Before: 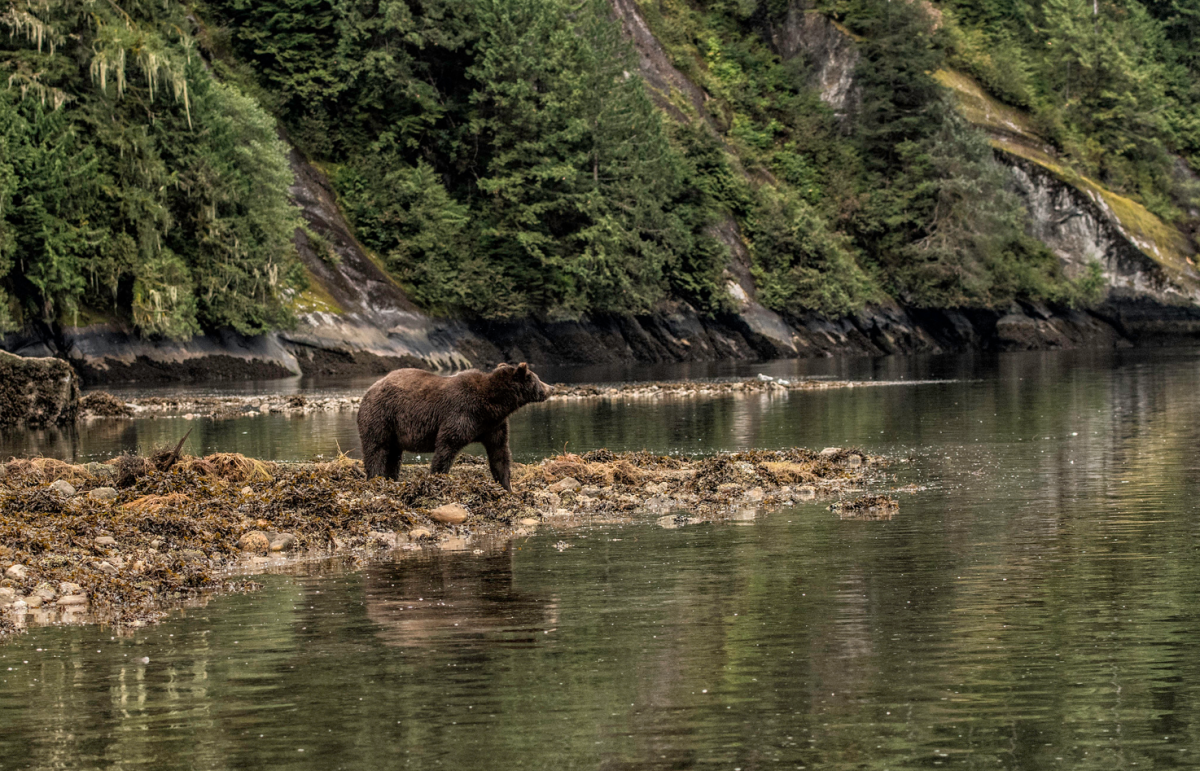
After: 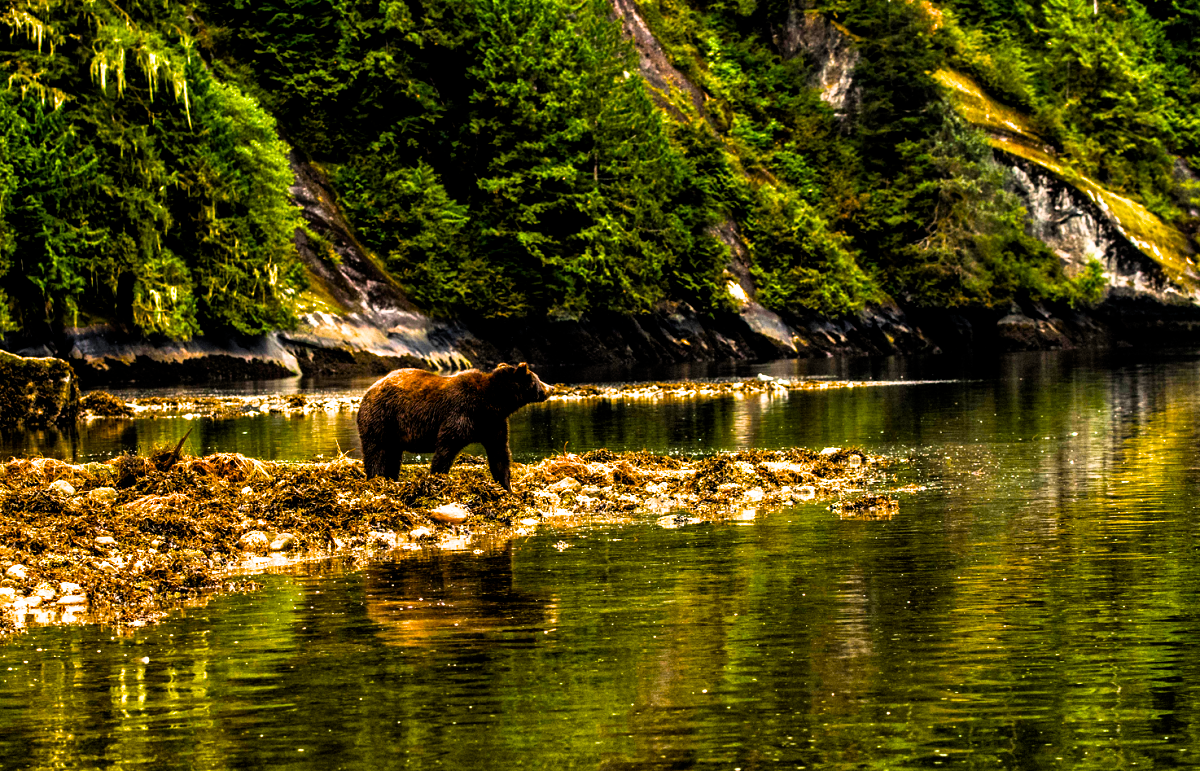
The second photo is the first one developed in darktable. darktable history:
filmic rgb: black relative exposure -7.75 EV, white relative exposure 4.4 EV, threshold 3 EV, target black luminance 0%, hardness 3.76, latitude 50.51%, contrast 1.074, highlights saturation mix 10%, shadows ↔ highlights balance -0.22%, color science v4 (2020), enable highlight reconstruction true
color balance rgb: linear chroma grading › shadows -30%, linear chroma grading › global chroma 35%, perceptual saturation grading › global saturation 75%, perceptual saturation grading › shadows -30%, perceptual brilliance grading › highlights 75%, perceptual brilliance grading › shadows -30%, global vibrance 35%
contrast brightness saturation: contrast 0.08, saturation 0.02
